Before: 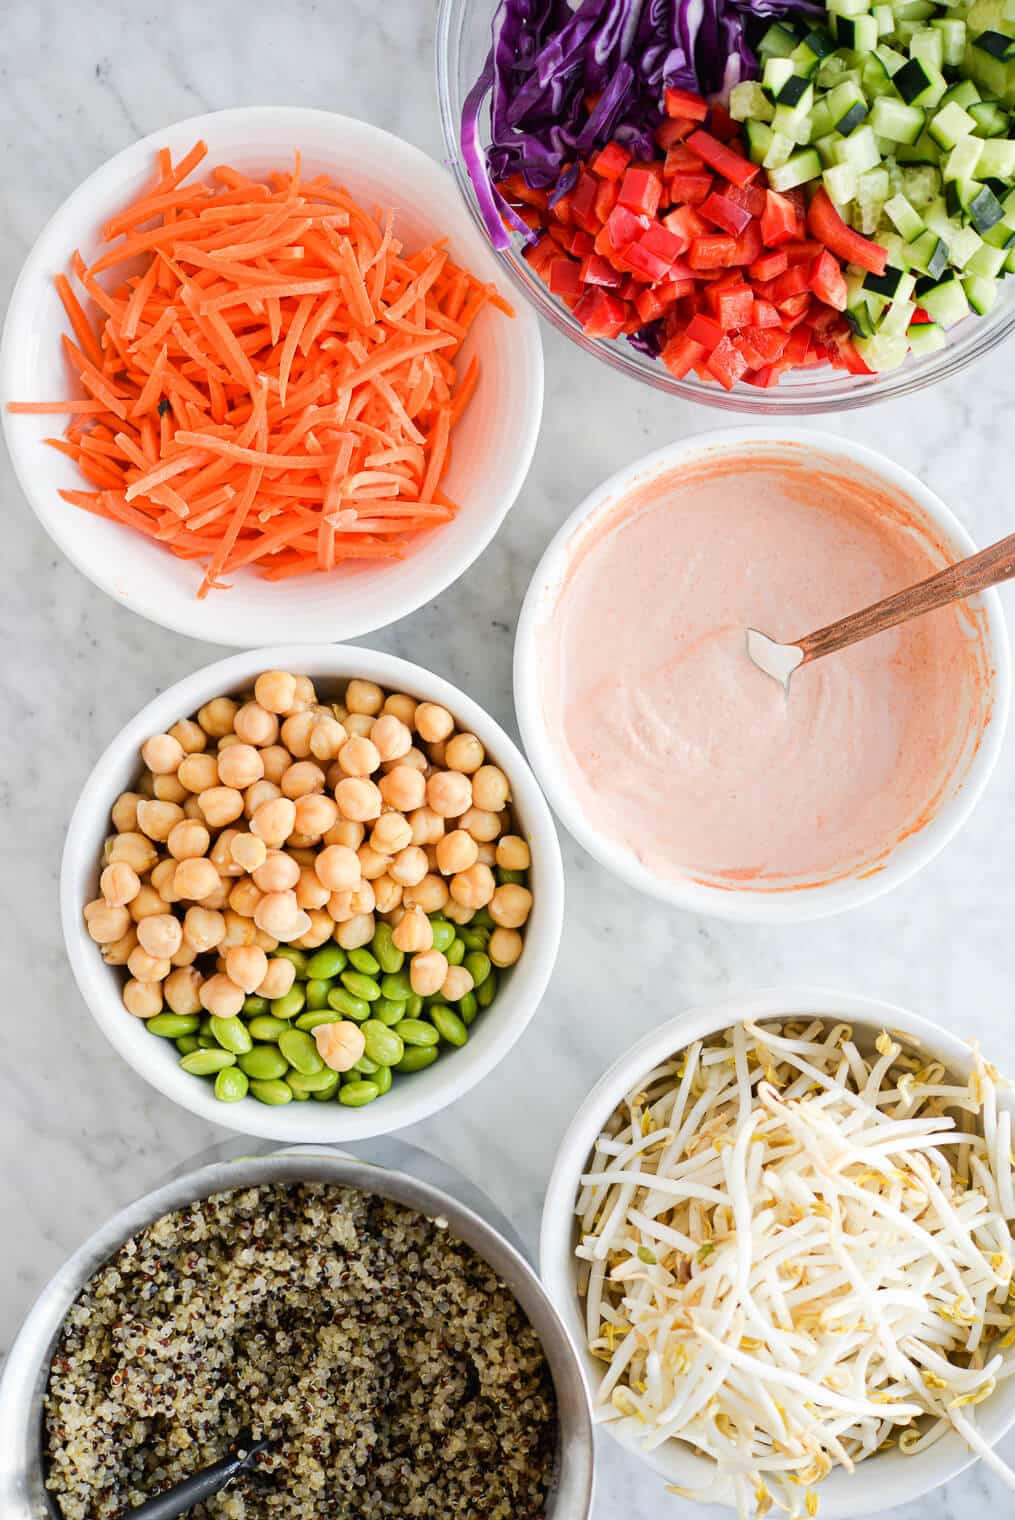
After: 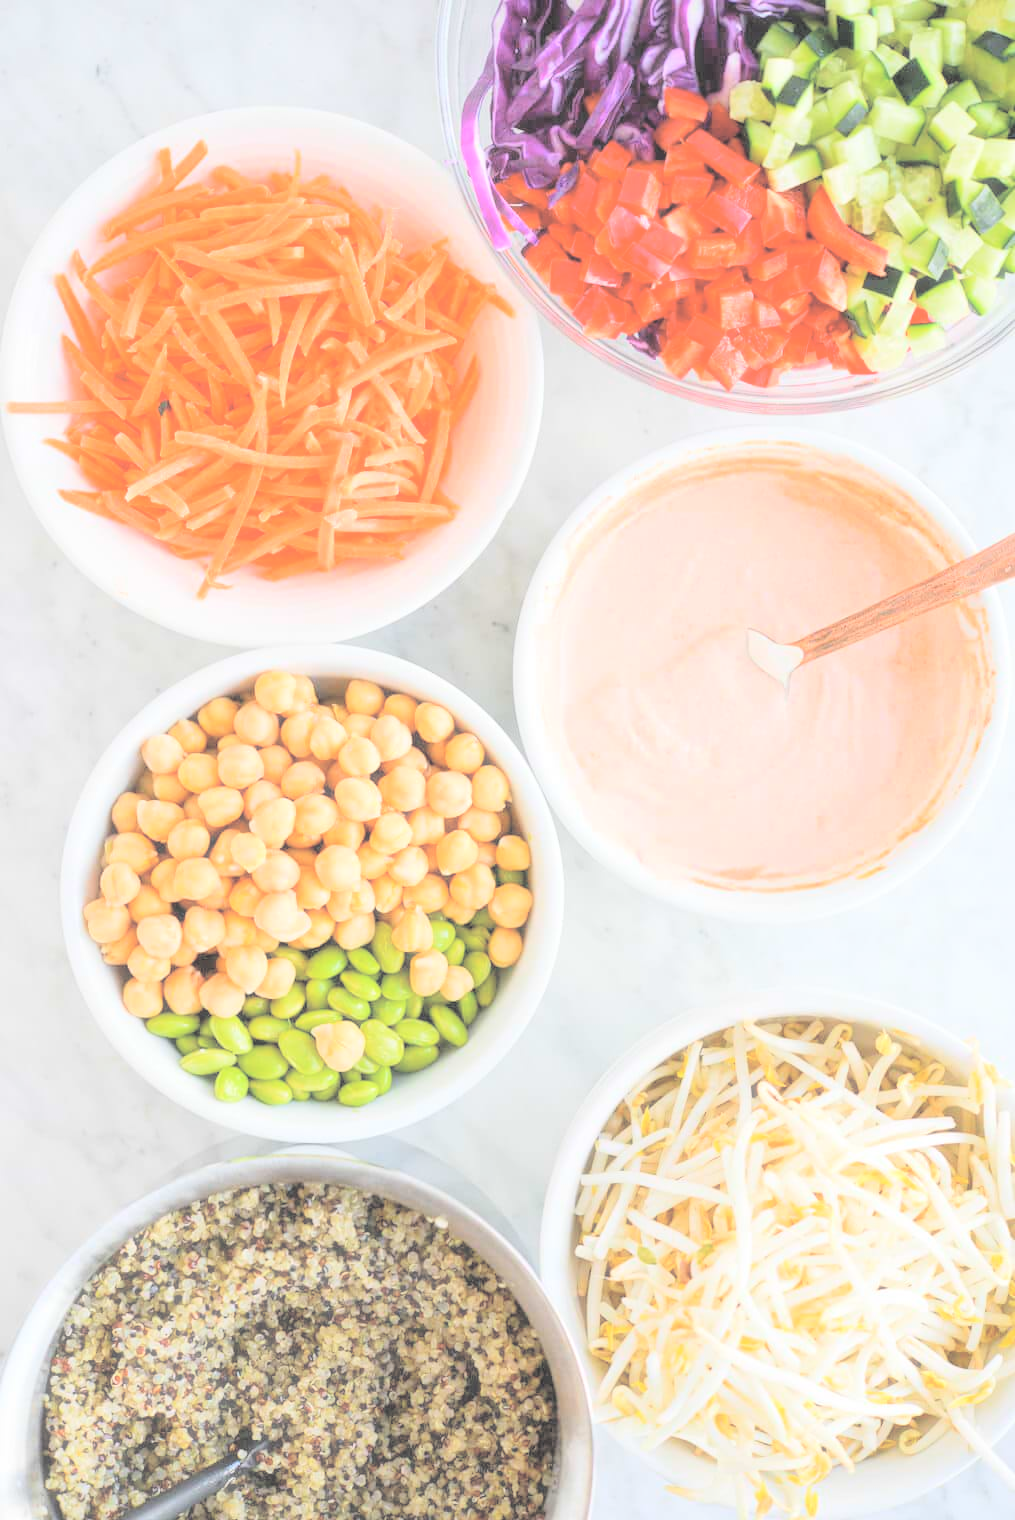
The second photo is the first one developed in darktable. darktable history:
haze removal: strength -0.05
contrast brightness saturation: brightness 1
